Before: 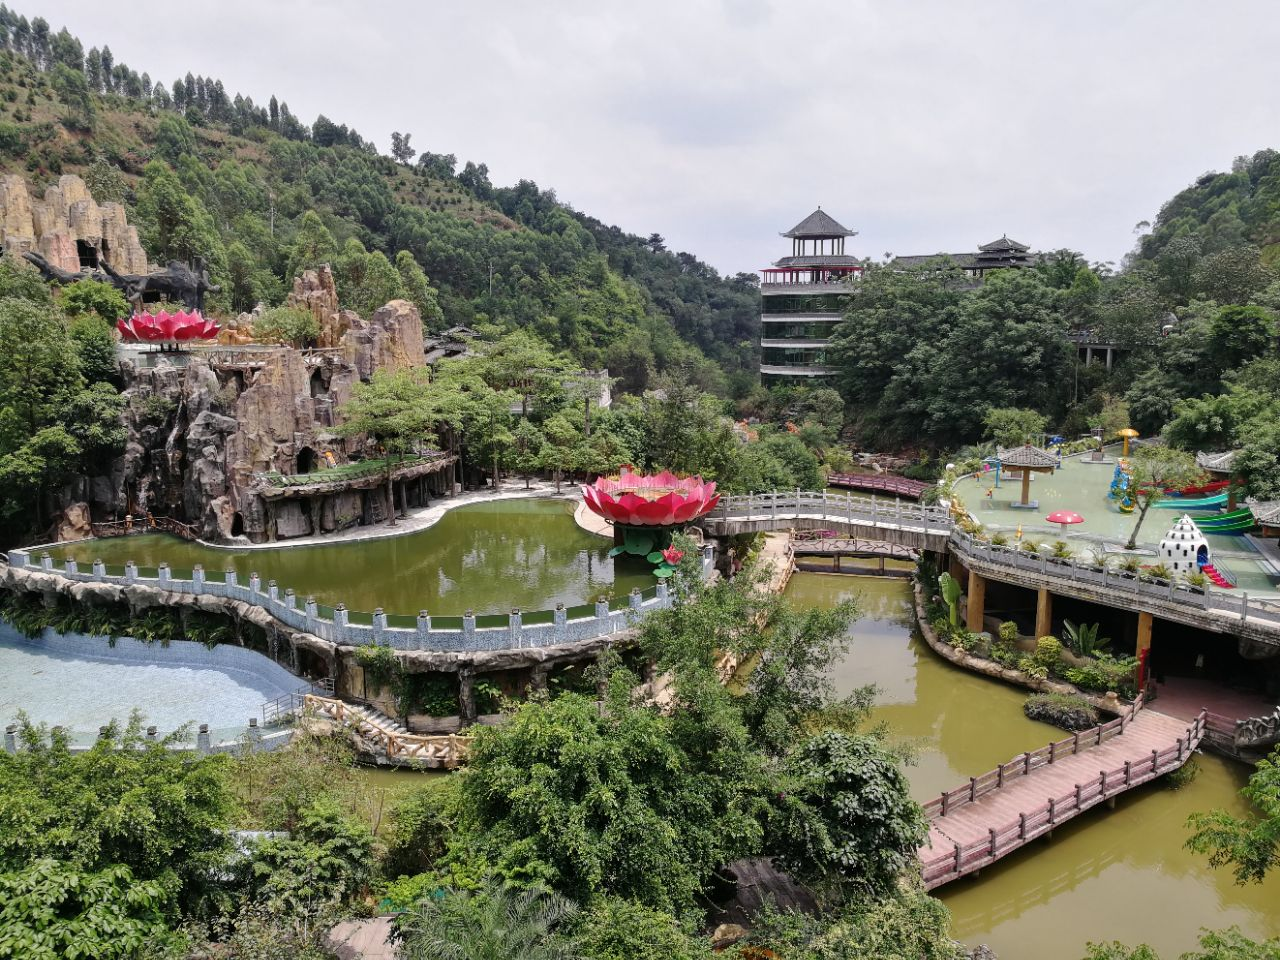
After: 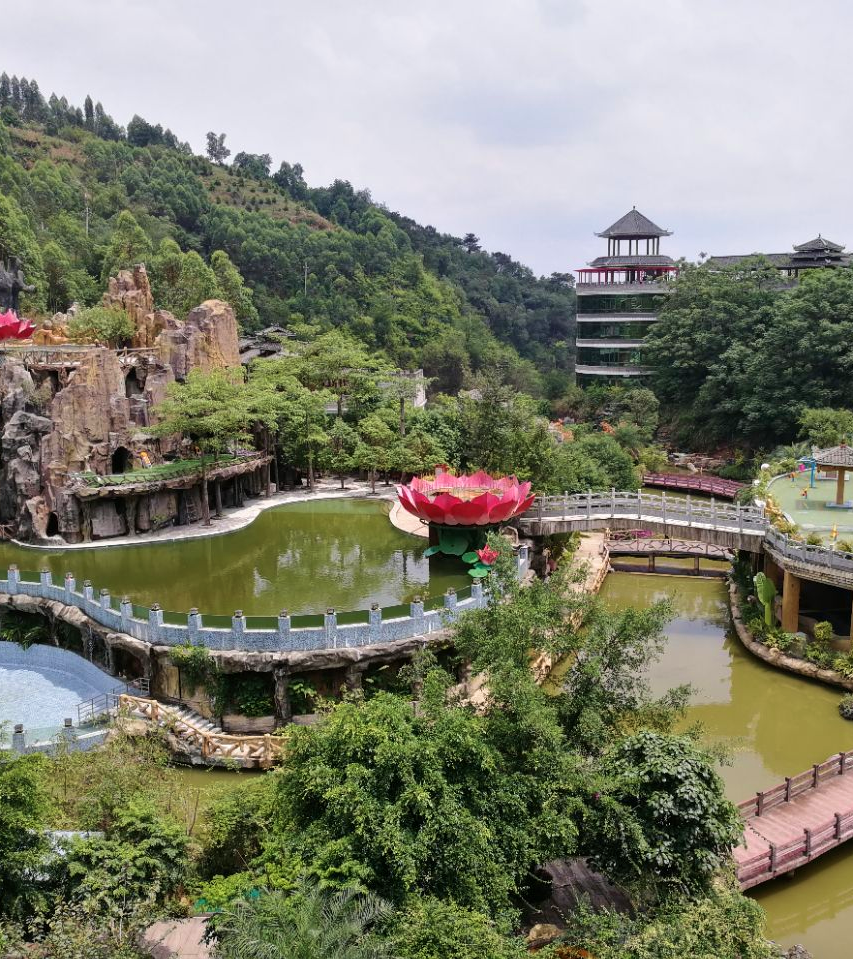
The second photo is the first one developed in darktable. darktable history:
velvia: on, module defaults
crop and rotate: left 14.468%, right 18.888%
